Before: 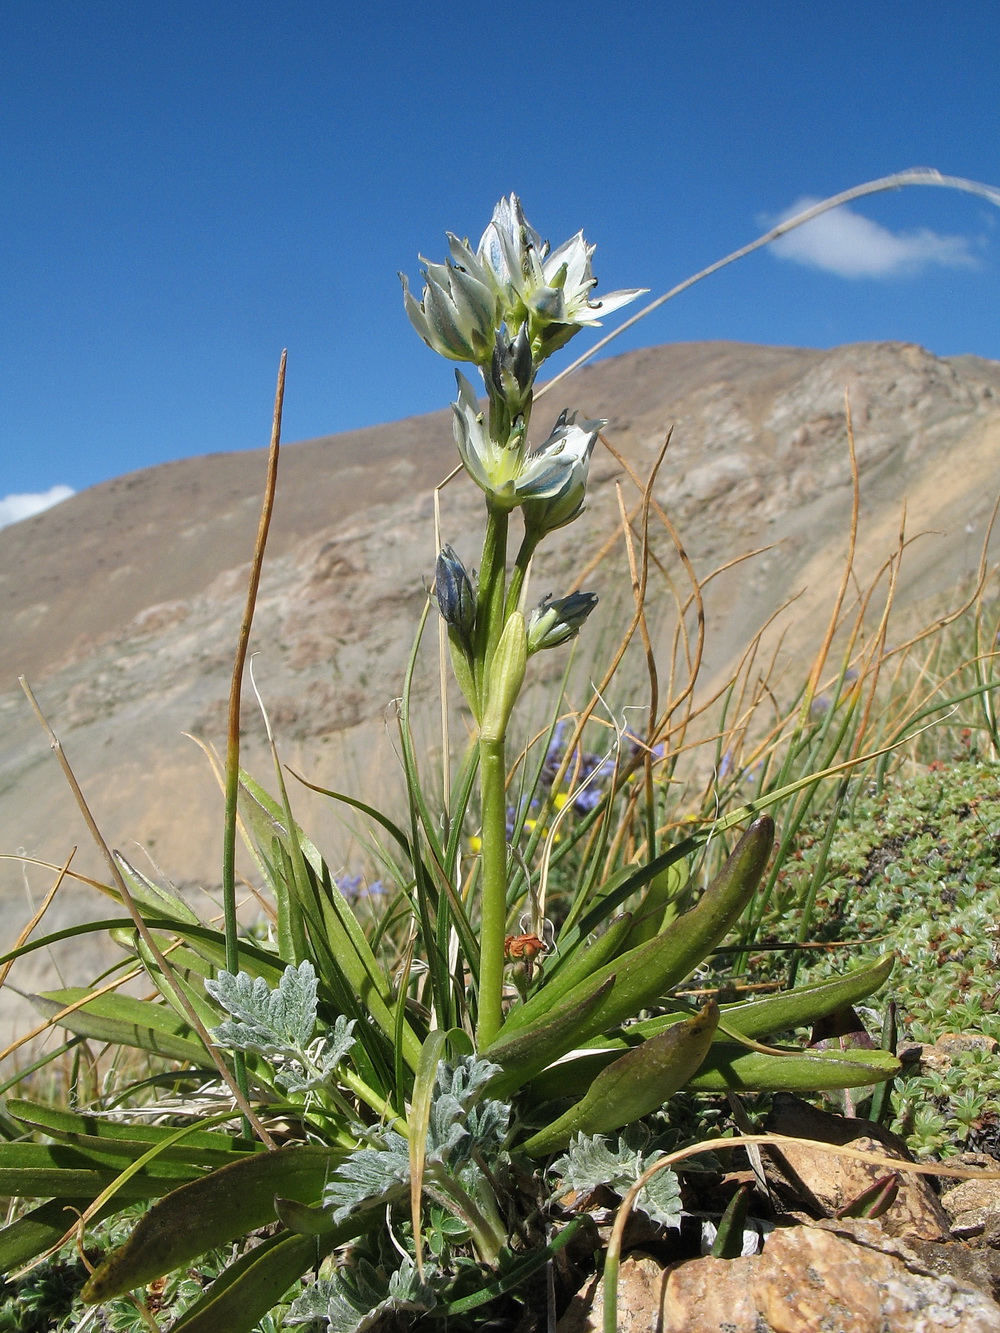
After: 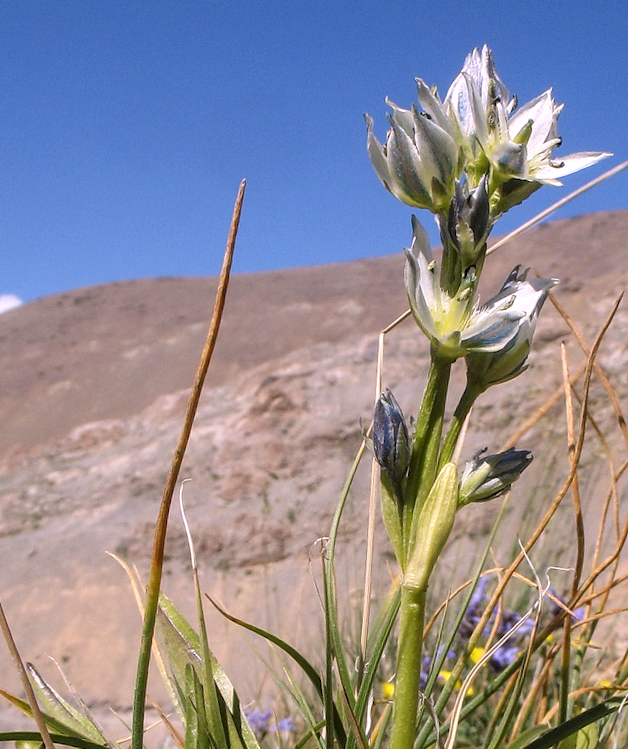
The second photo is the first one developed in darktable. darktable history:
local contrast: on, module defaults
color calibration: output R [1.063, -0.012, -0.003, 0], output B [-0.079, 0.047, 1, 0], illuminant as shot in camera, x 0.358, y 0.373, temperature 4628.91 K
crop and rotate: angle -5.3°, left 2.086%, top 6.81%, right 27.633%, bottom 30.257%
